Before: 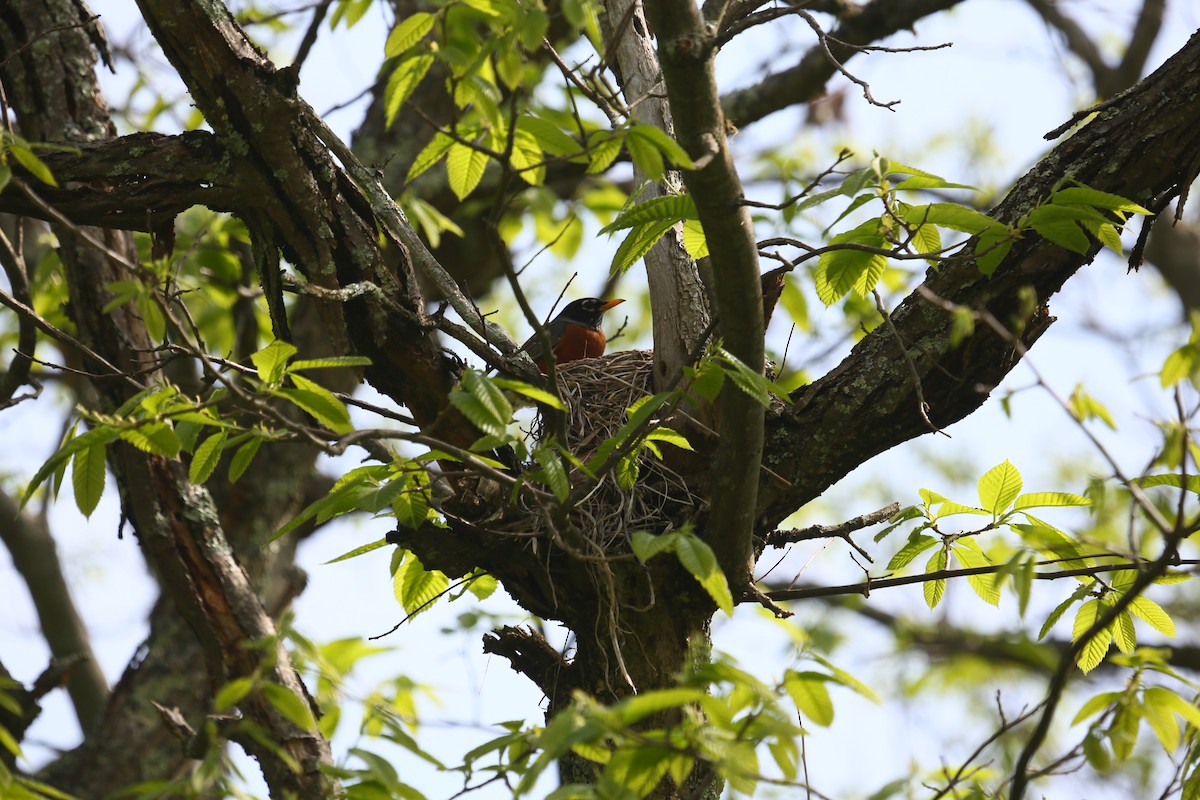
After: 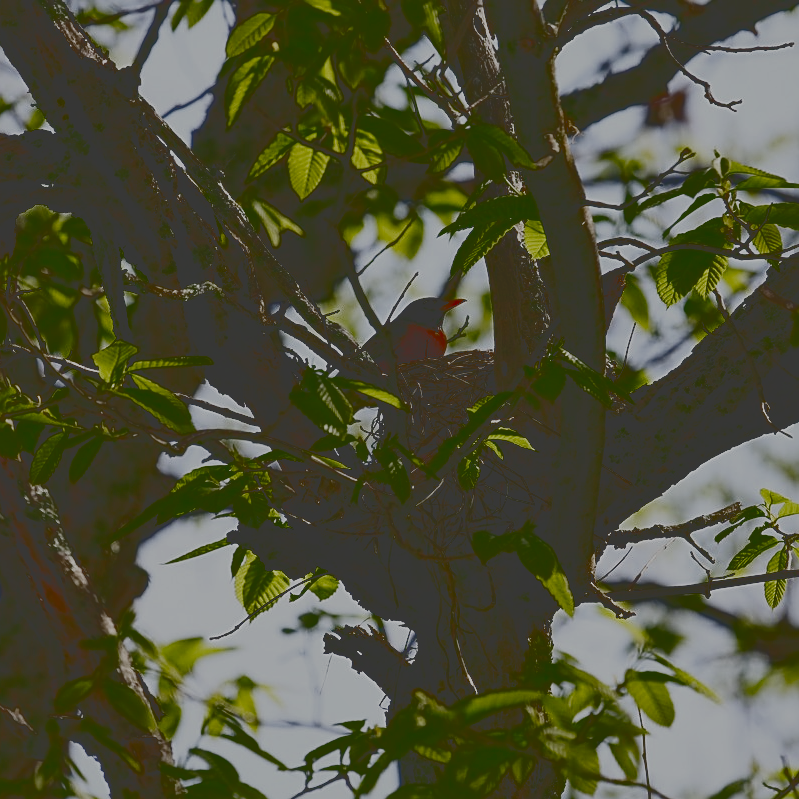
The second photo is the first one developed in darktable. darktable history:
local contrast: mode bilateral grid, contrast 20, coarseness 51, detail 120%, midtone range 0.2
exposure: compensate exposure bias true, compensate highlight preservation false
tone curve: curves: ch0 [(0, 0.23) (0.125, 0.207) (0.245, 0.227) (0.736, 0.695) (1, 0.824)], color space Lab, independent channels, preserve colors none
crop and rotate: left 13.326%, right 20.032%
sharpen: on, module defaults
filmic rgb: black relative exposure -7.65 EV, white relative exposure 4.56 EV, hardness 3.61, add noise in highlights 0.001, preserve chrominance no, color science v3 (2019), use custom middle-gray values true, contrast in highlights soft
contrast brightness saturation: contrast 0.092, brightness -0.586, saturation 0.172
